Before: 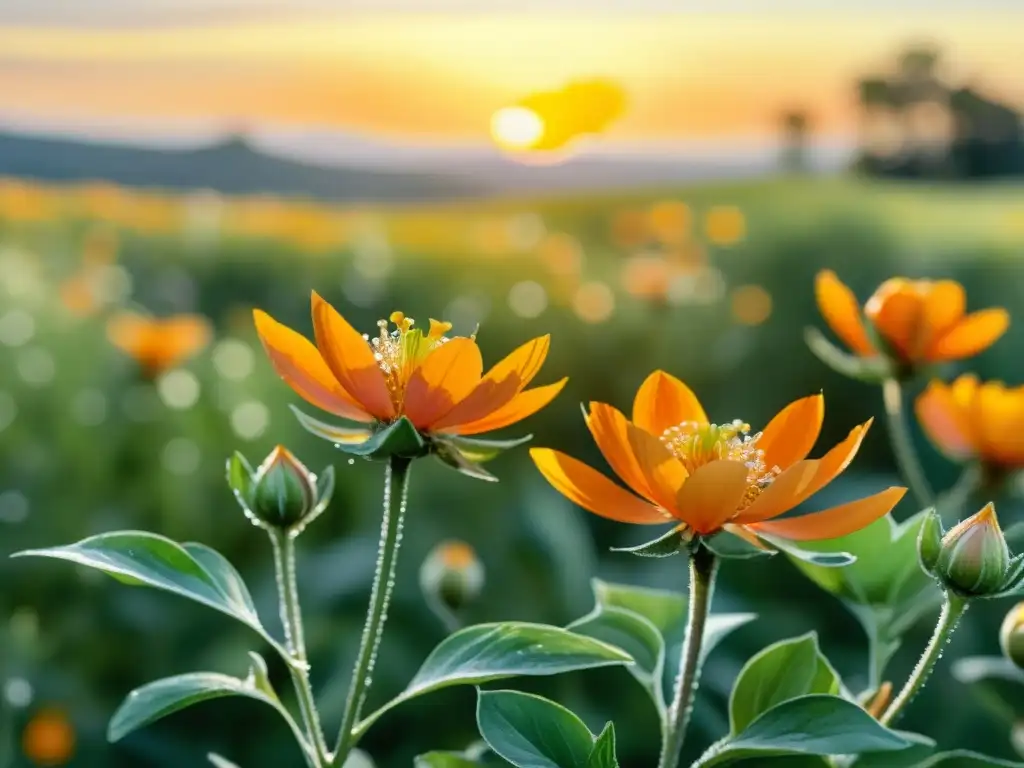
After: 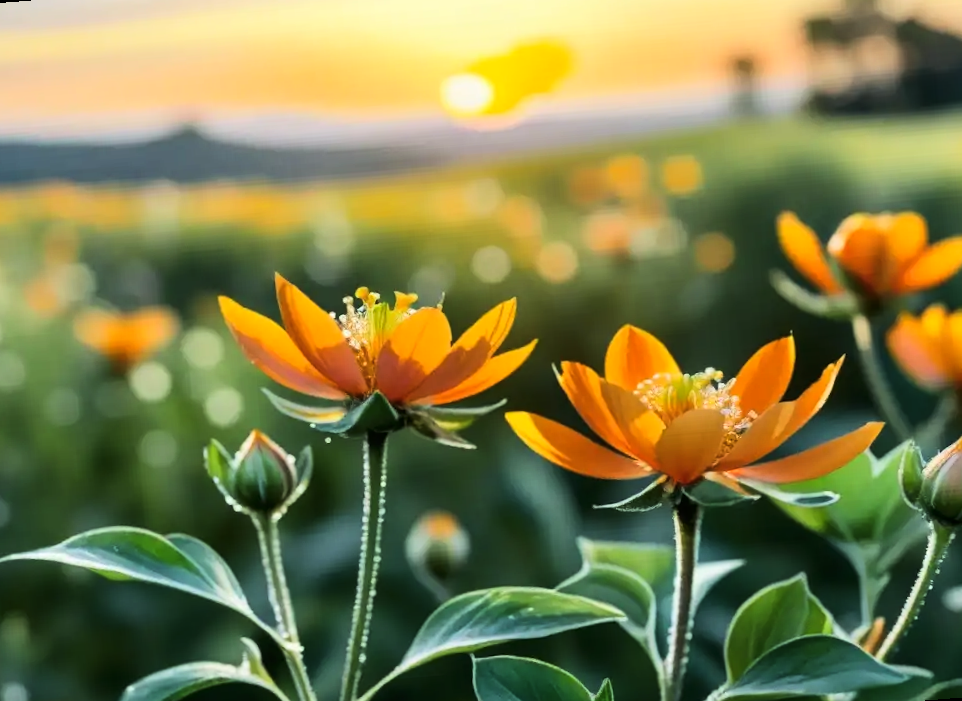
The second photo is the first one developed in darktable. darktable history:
color balance: on, module defaults
white balance: emerald 1
rotate and perspective: rotation -4.57°, crop left 0.054, crop right 0.944, crop top 0.087, crop bottom 0.914
tone curve: curves: ch0 [(0, 0) (0.055, 0.031) (0.282, 0.215) (0.729, 0.785) (1, 1)], color space Lab, linked channels, preserve colors none
